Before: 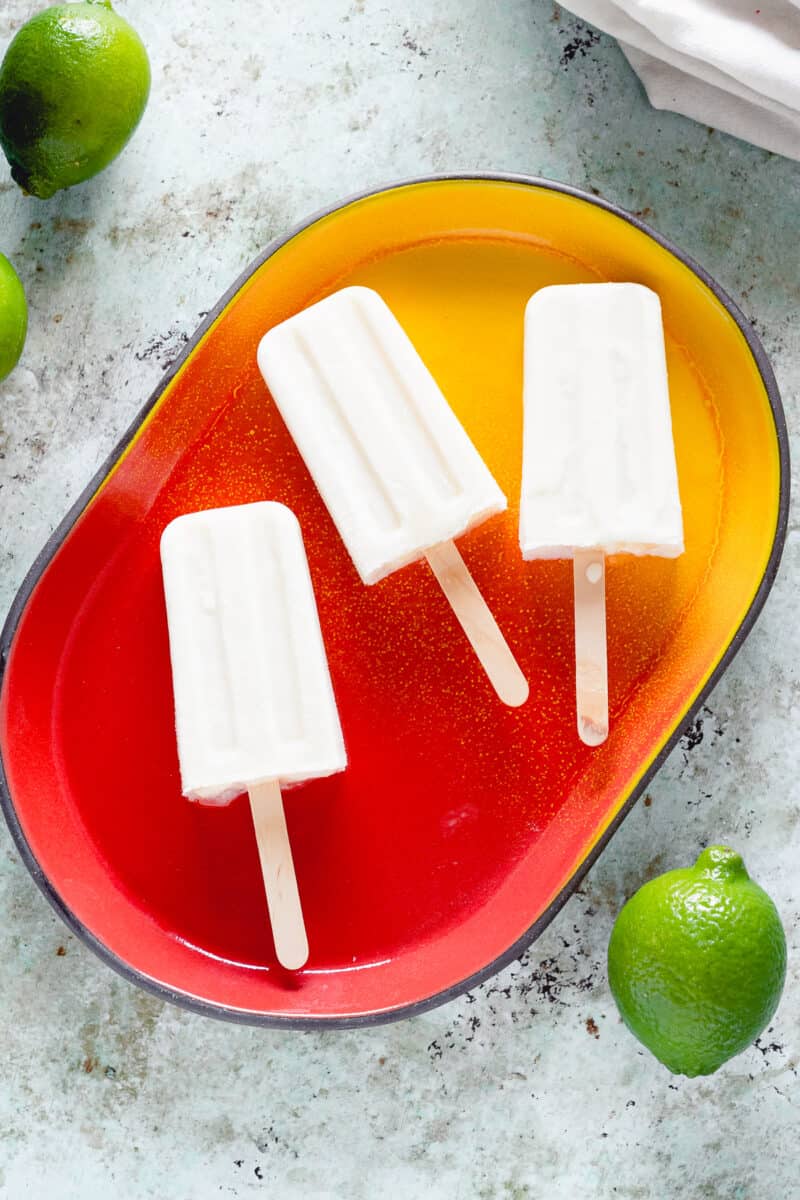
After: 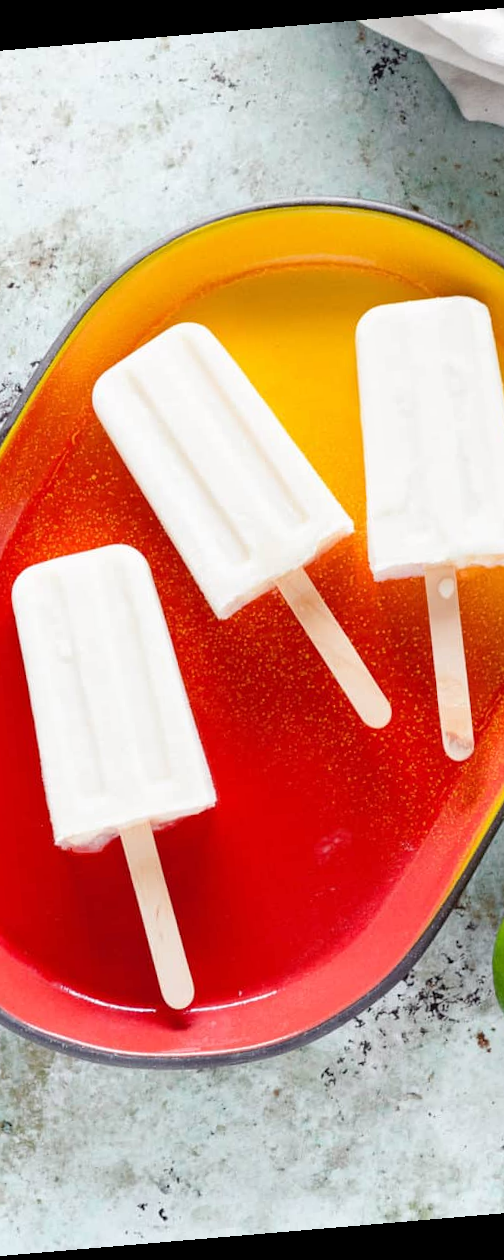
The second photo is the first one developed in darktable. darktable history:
crop: left 21.674%, right 22.086%
tone equalizer: on, module defaults
rotate and perspective: rotation -4.86°, automatic cropping off
